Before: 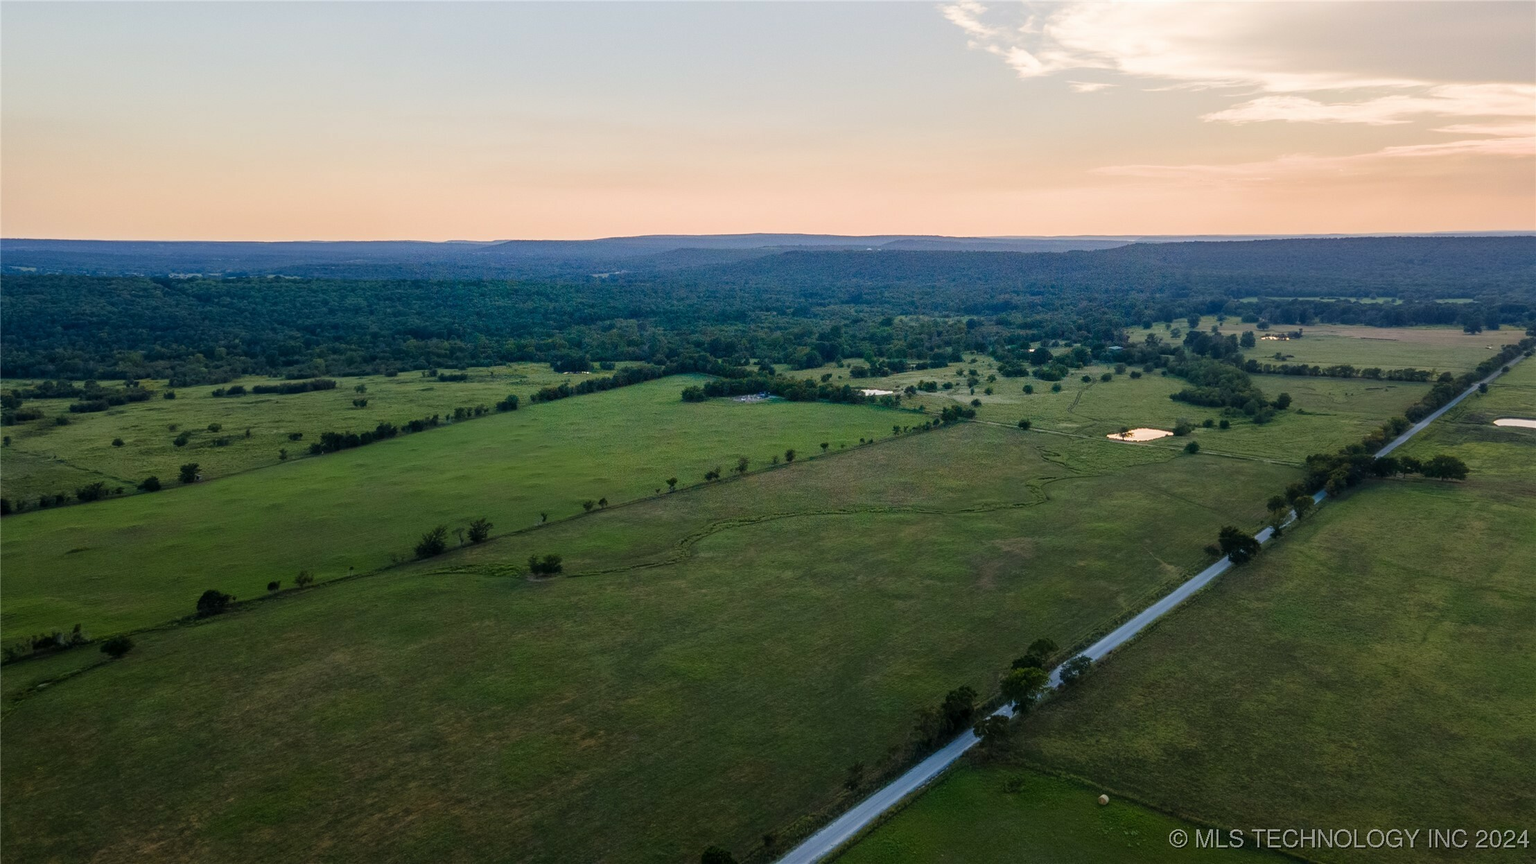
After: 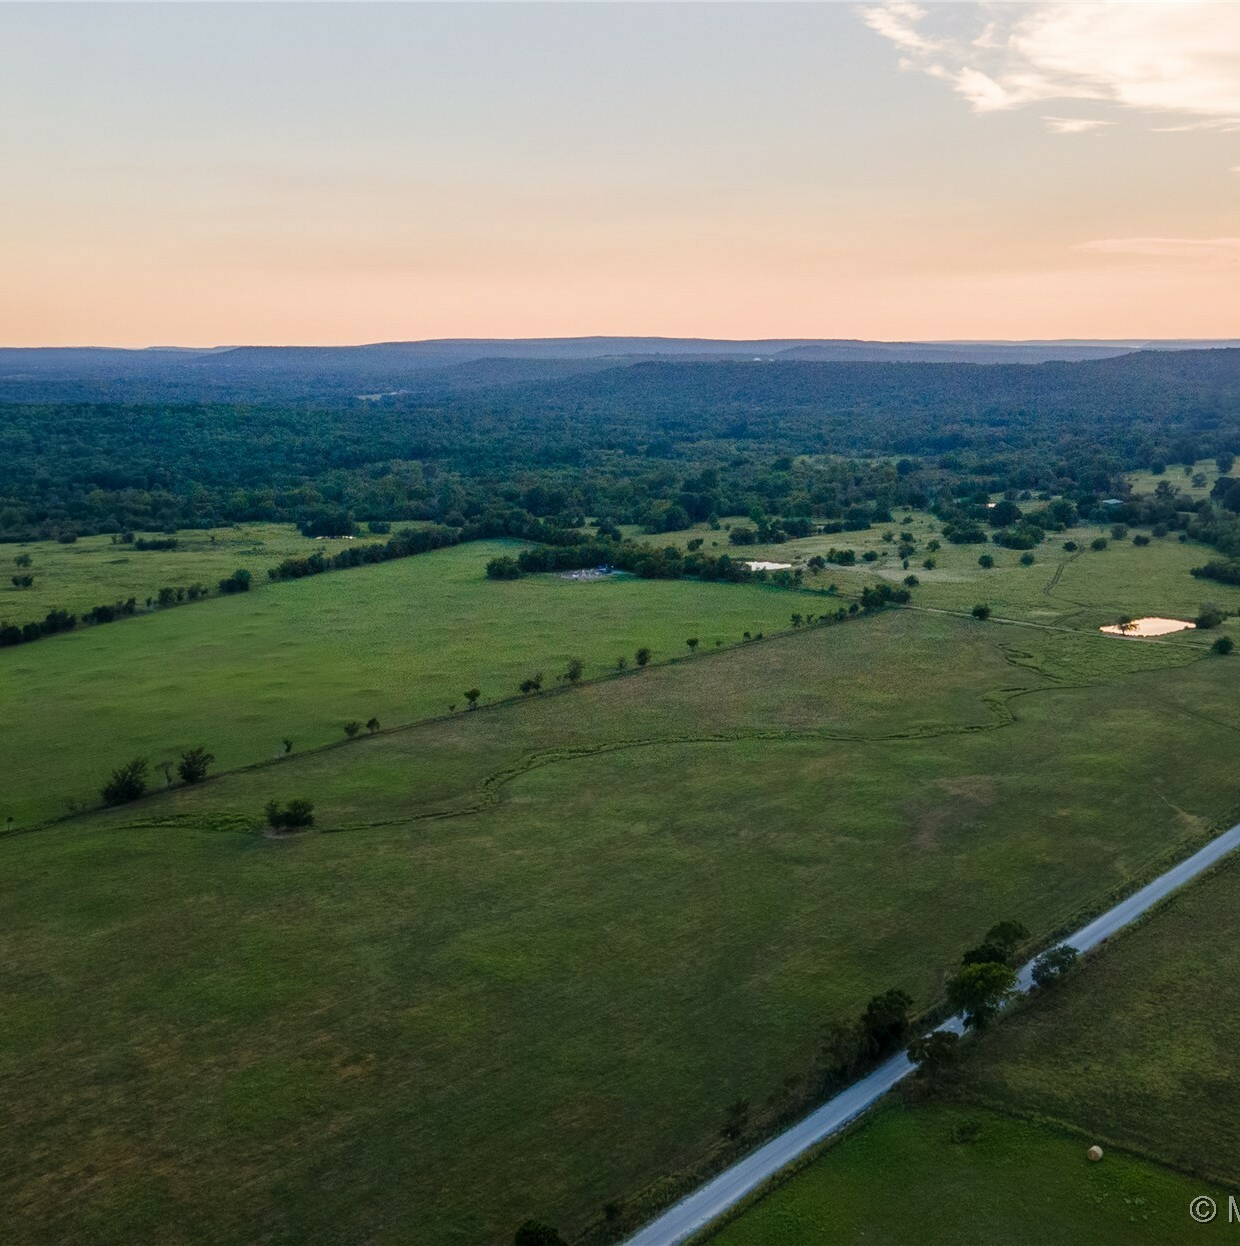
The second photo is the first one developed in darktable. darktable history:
crop and rotate: left 22.435%, right 21.598%
